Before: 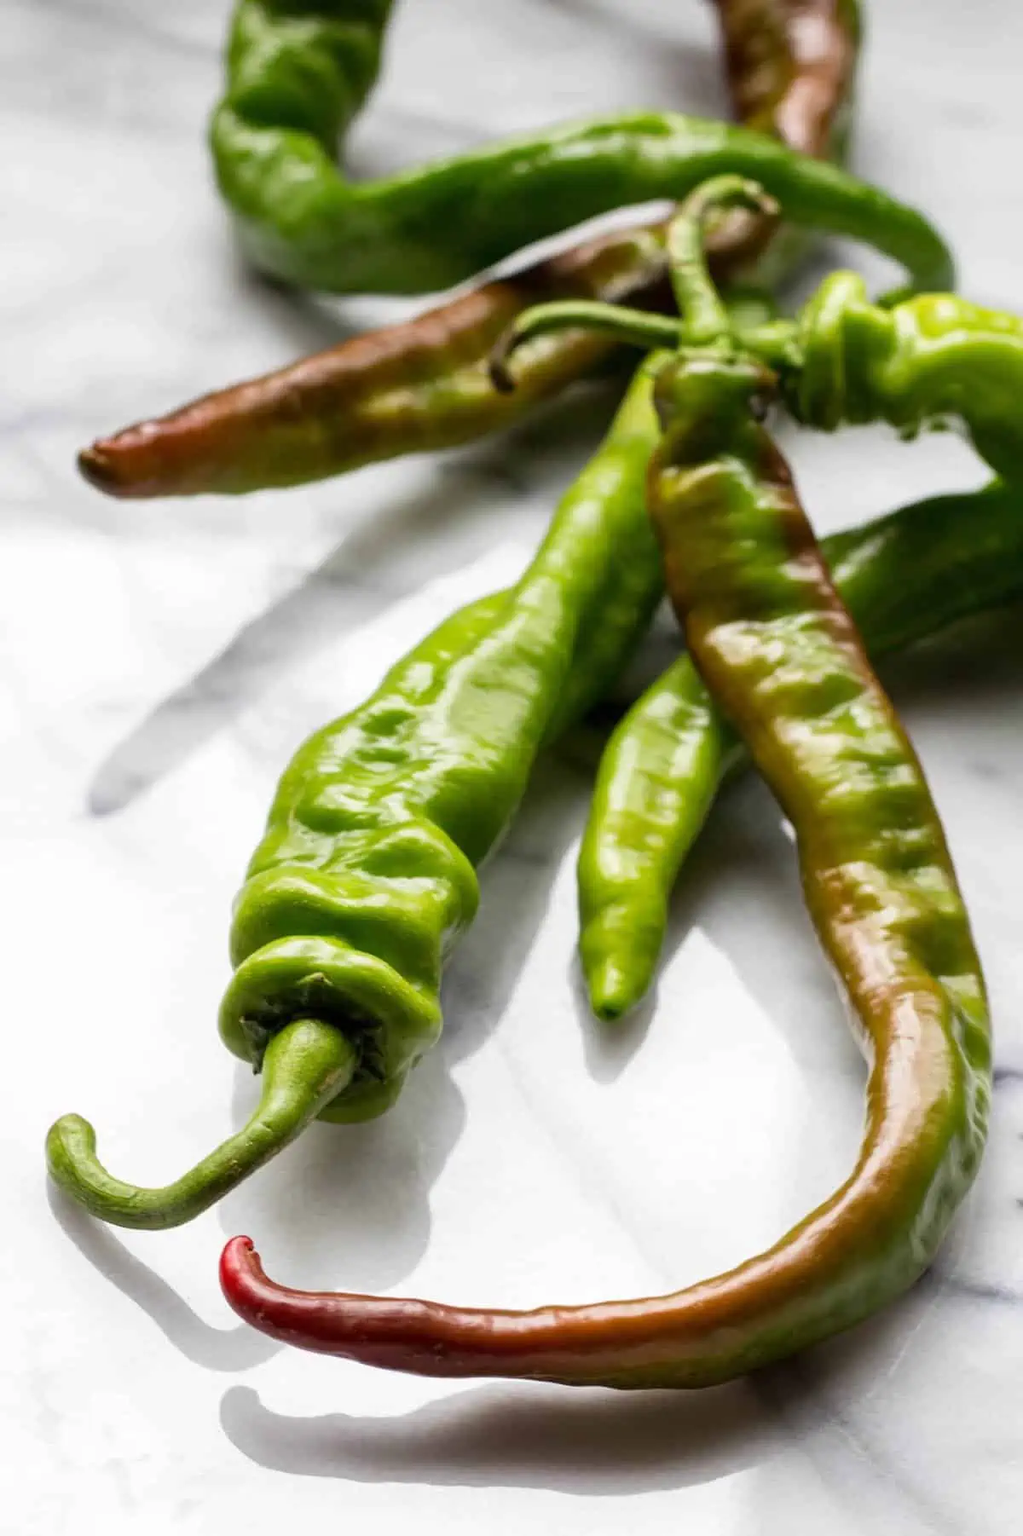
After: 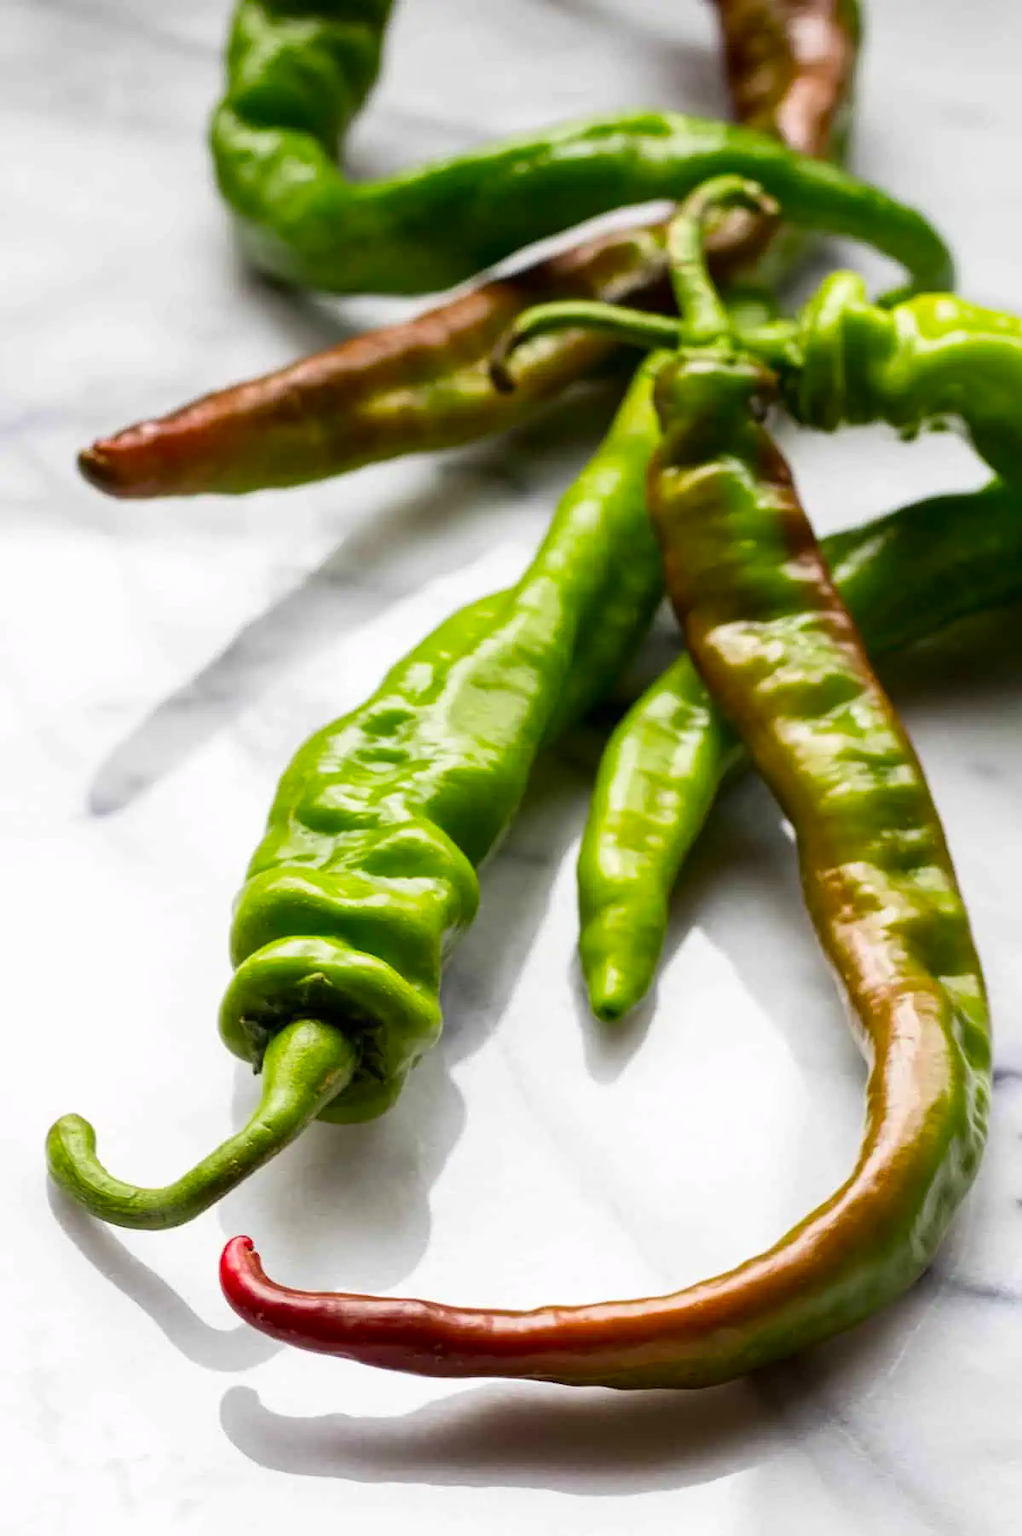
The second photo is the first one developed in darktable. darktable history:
tone equalizer: on, module defaults
contrast brightness saturation: contrast 0.09, saturation 0.28
